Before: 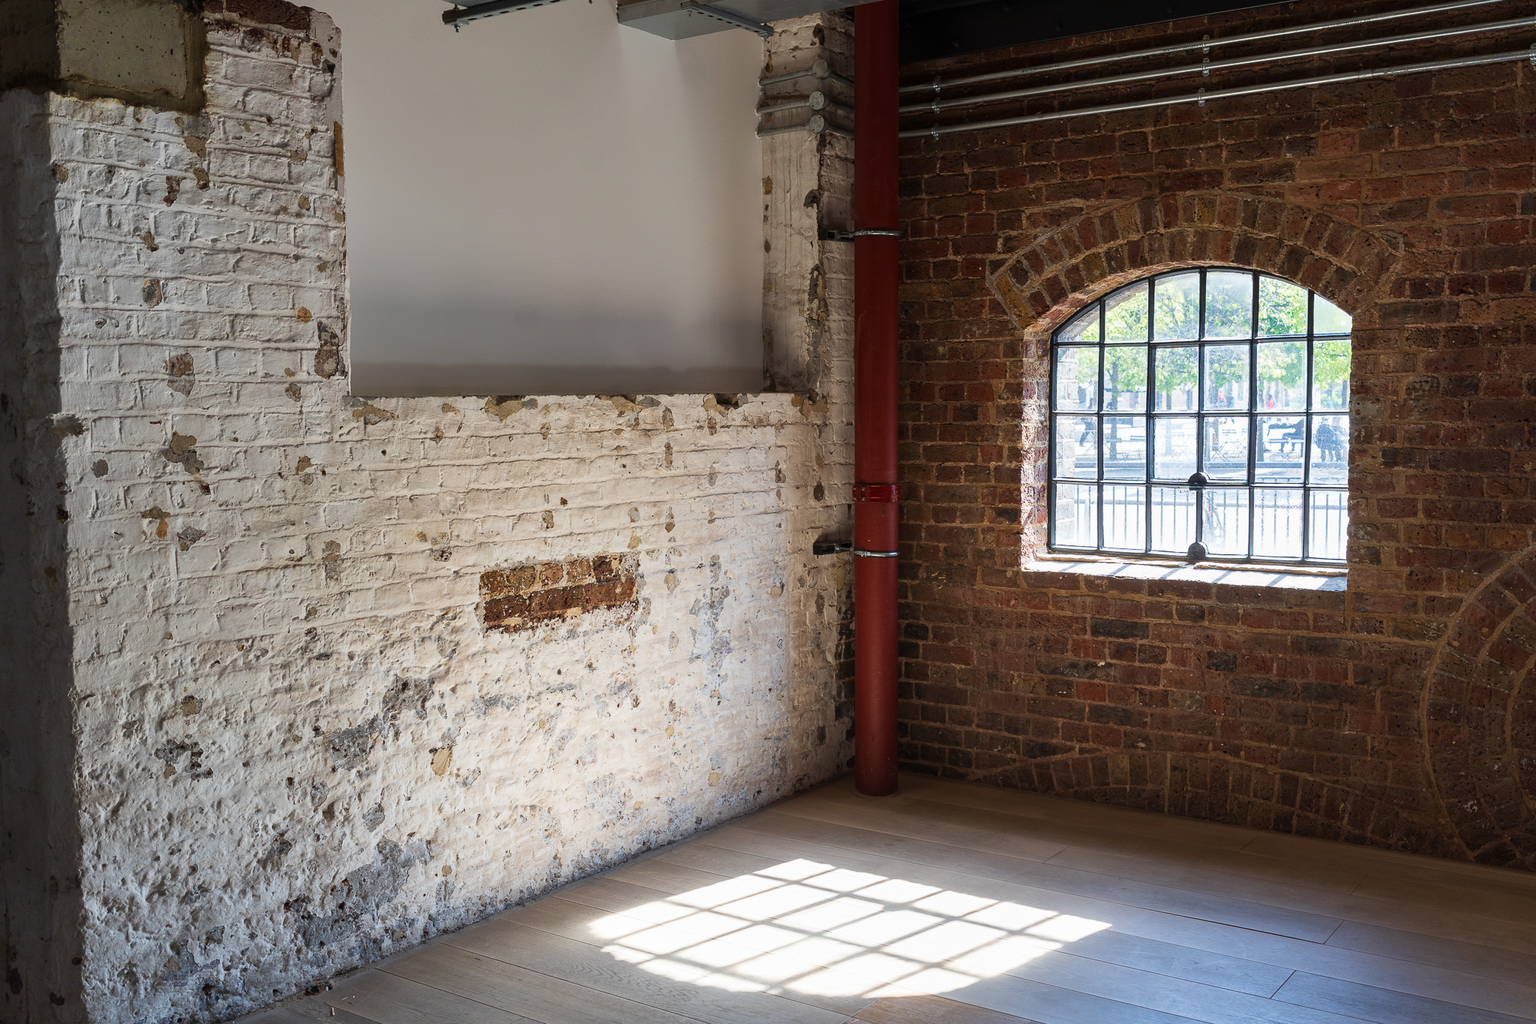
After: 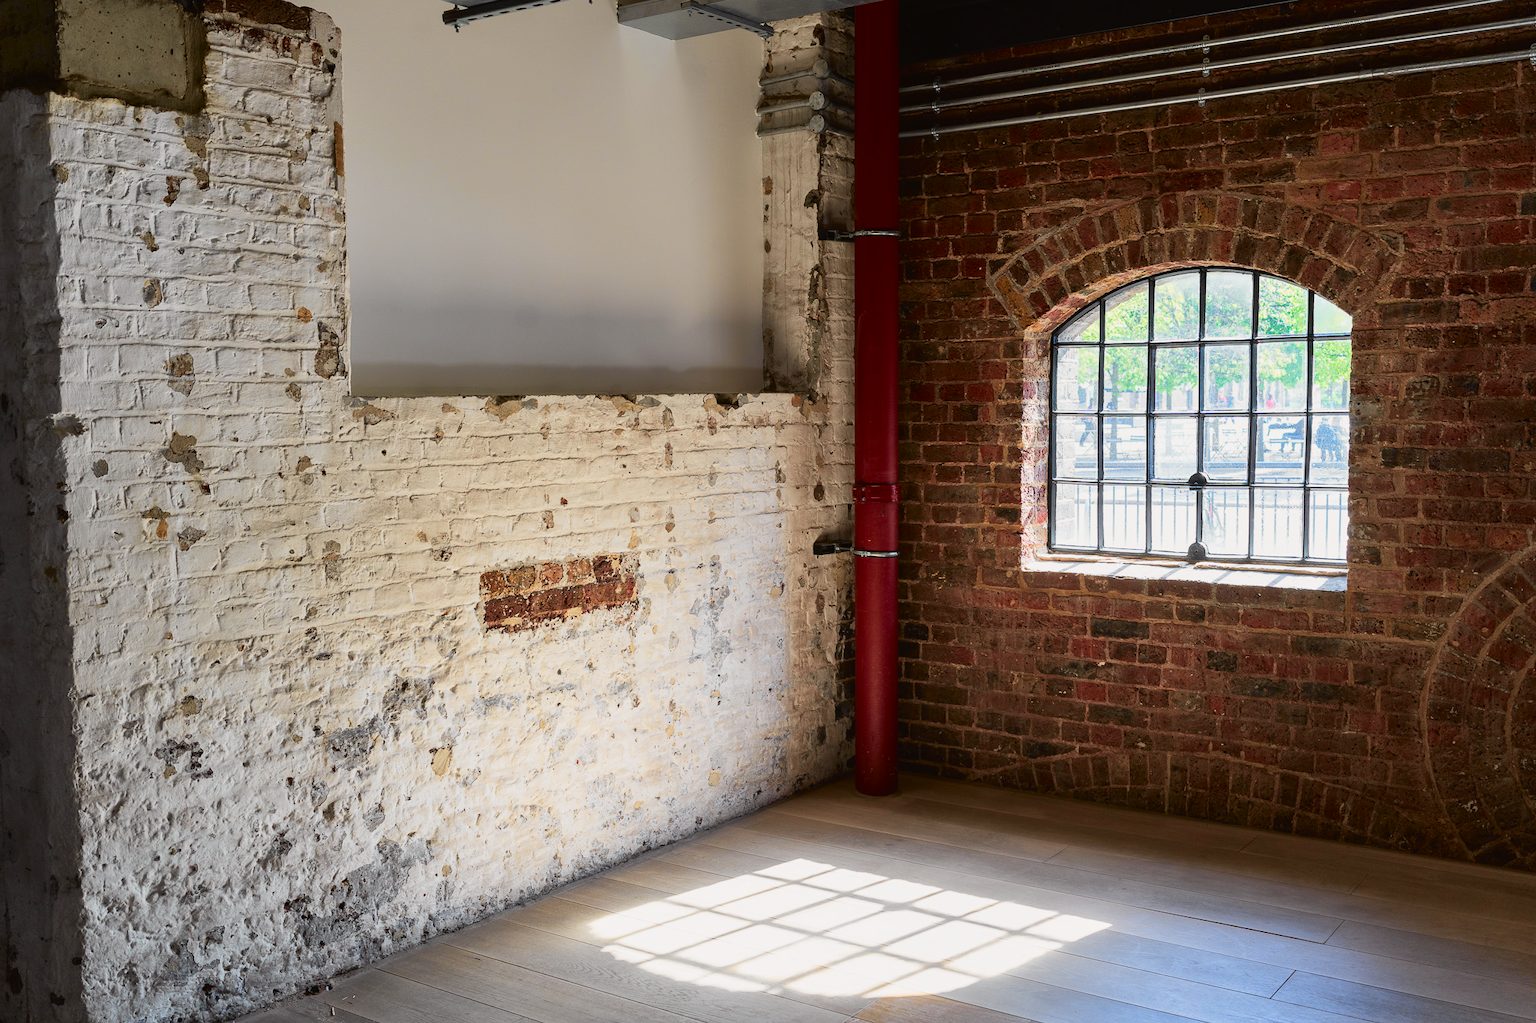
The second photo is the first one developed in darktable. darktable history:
tone equalizer: on, module defaults
tone curve: curves: ch0 [(0, 0.019) (0.066, 0.043) (0.189, 0.182) (0.368, 0.407) (0.501, 0.564) (0.677, 0.729) (0.851, 0.861) (0.997, 0.959)]; ch1 [(0, 0) (0.187, 0.121) (0.388, 0.346) (0.437, 0.409) (0.474, 0.472) (0.499, 0.501) (0.514, 0.515) (0.542, 0.557) (0.645, 0.686) (0.812, 0.856) (1, 1)]; ch2 [(0, 0) (0.246, 0.214) (0.421, 0.427) (0.459, 0.484) (0.5, 0.504) (0.518, 0.523) (0.529, 0.548) (0.56, 0.576) (0.607, 0.63) (0.744, 0.734) (0.867, 0.821) (0.993, 0.889)], color space Lab, independent channels, preserve colors none
